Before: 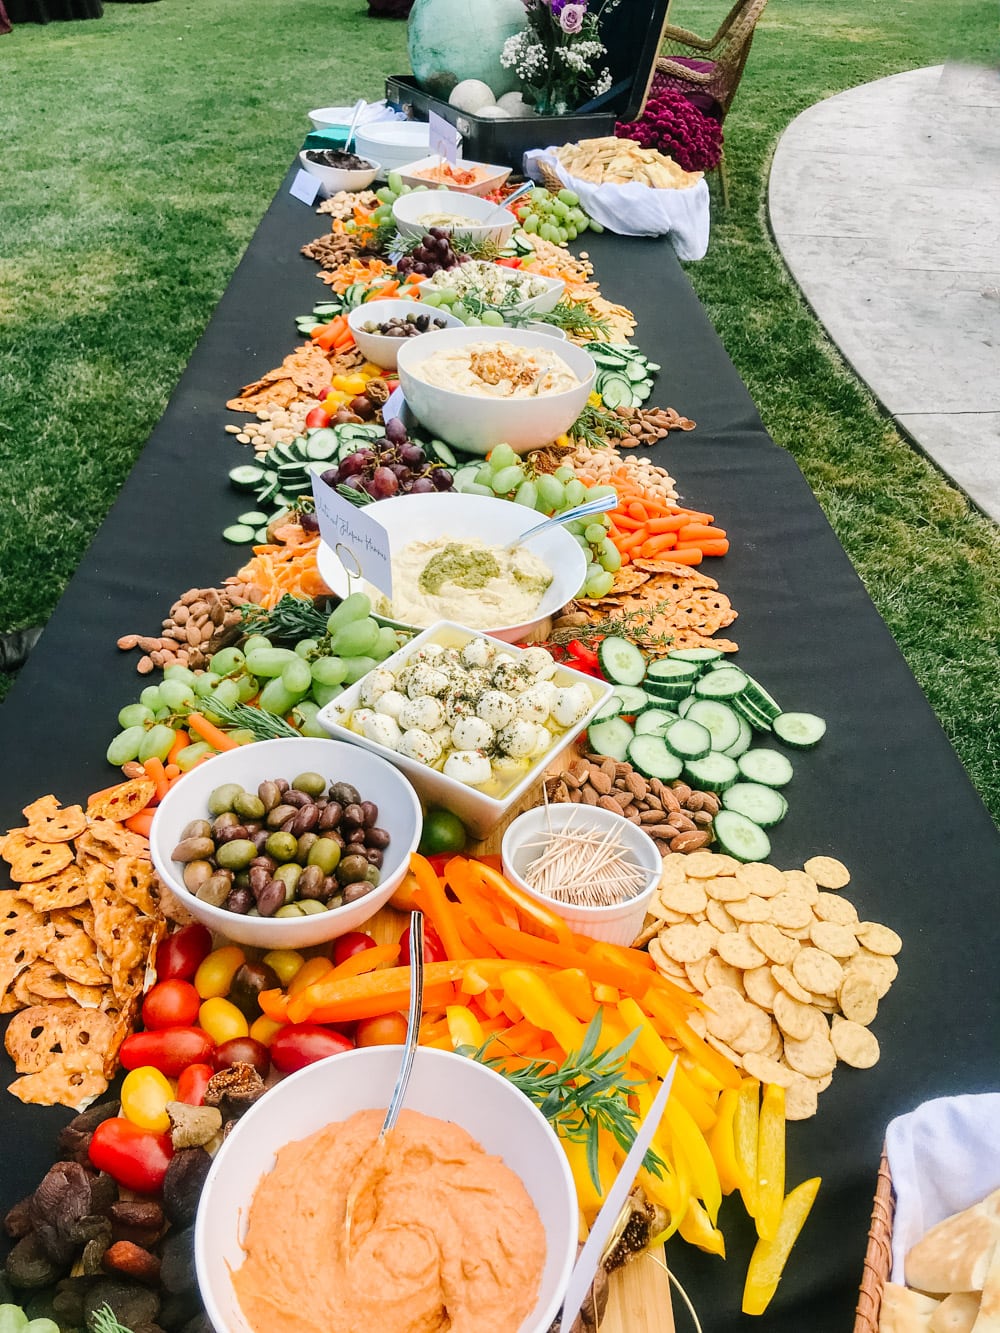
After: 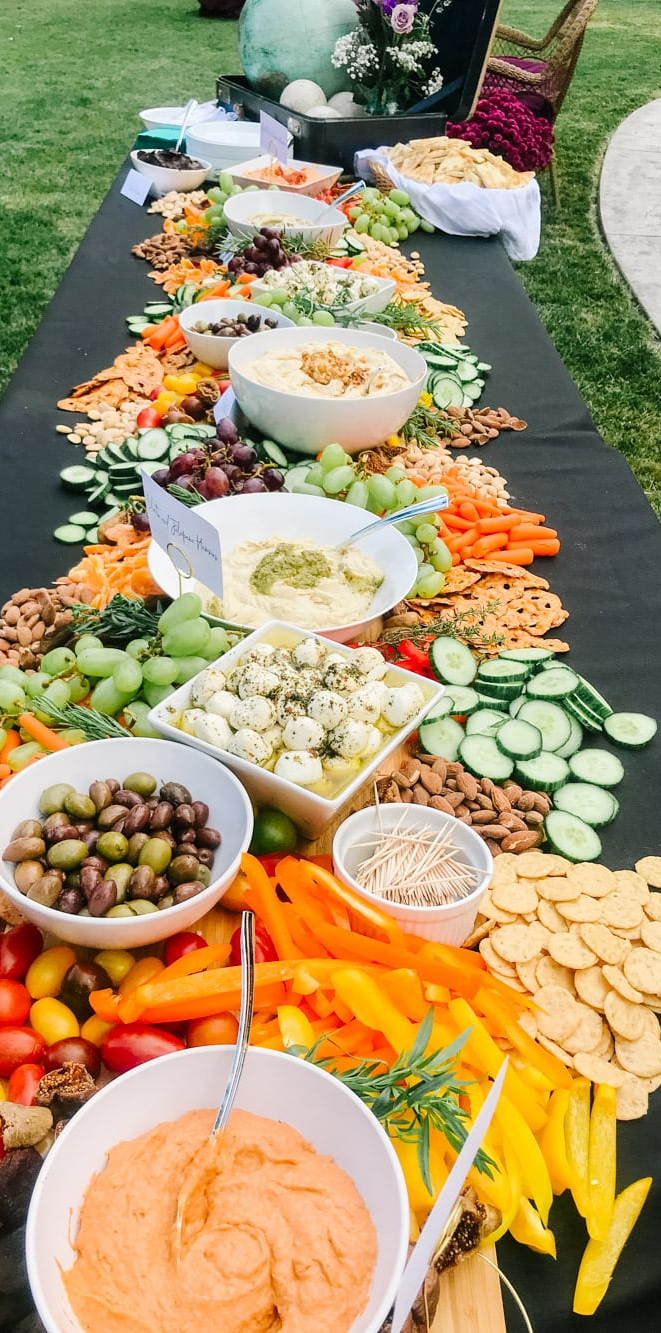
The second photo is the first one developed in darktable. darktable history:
crop: left 16.915%, right 16.968%
